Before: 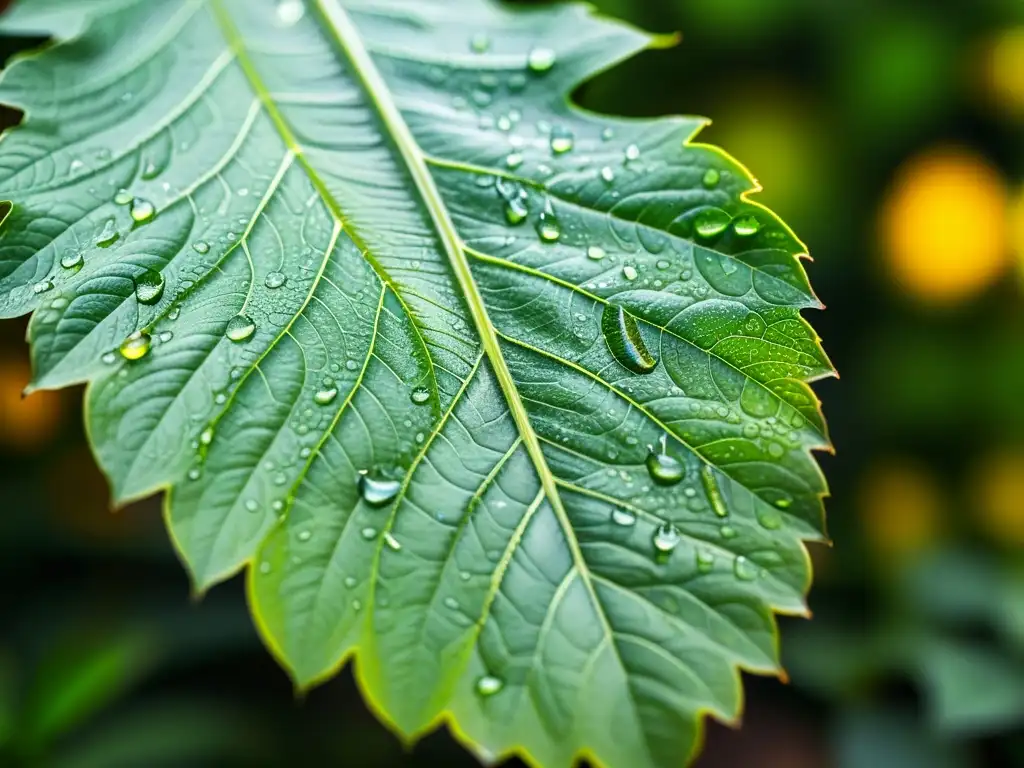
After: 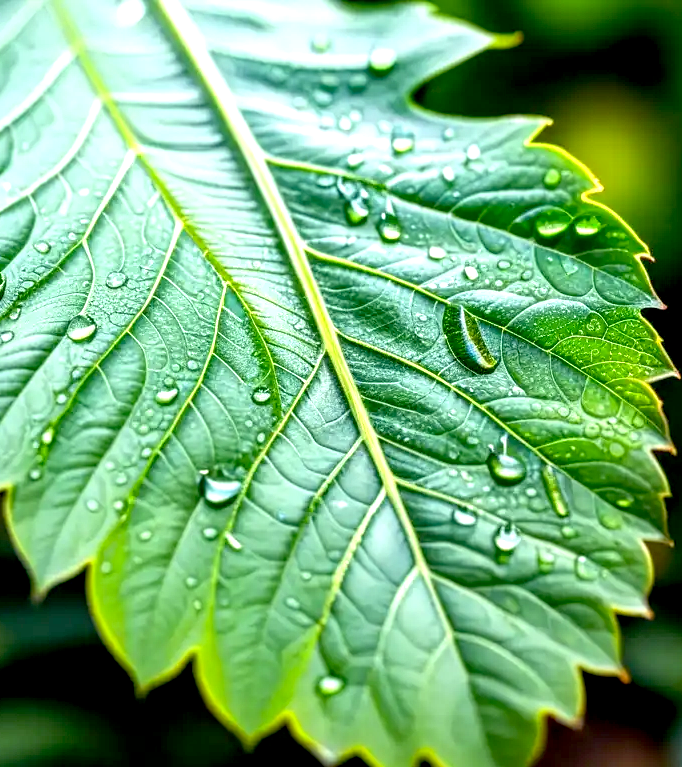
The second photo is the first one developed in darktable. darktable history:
crop and rotate: left 15.614%, right 17.688%
exposure: black level correction 0.012, exposure 0.692 EV, compensate highlight preservation false
local contrast: on, module defaults
